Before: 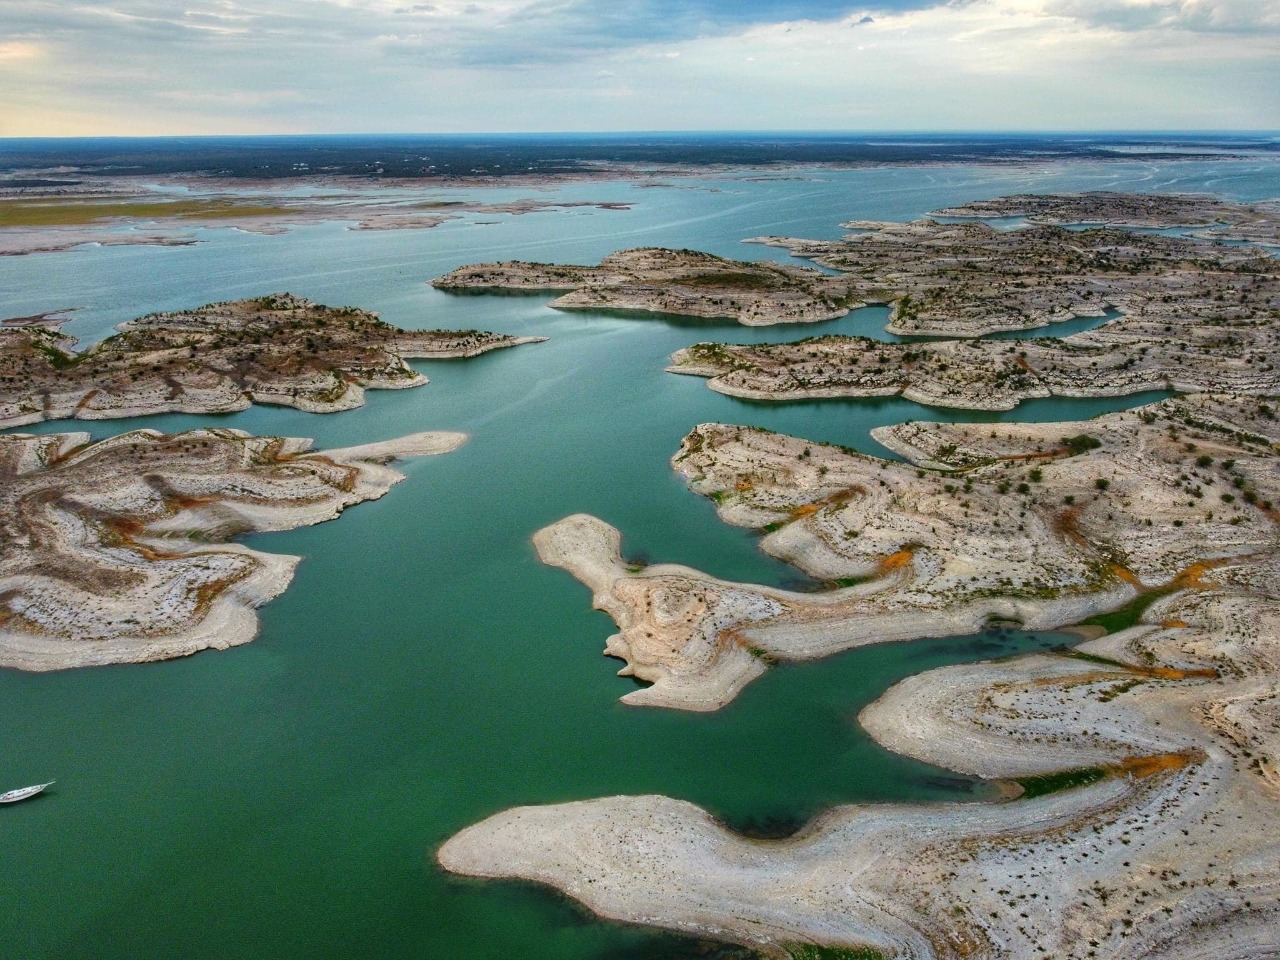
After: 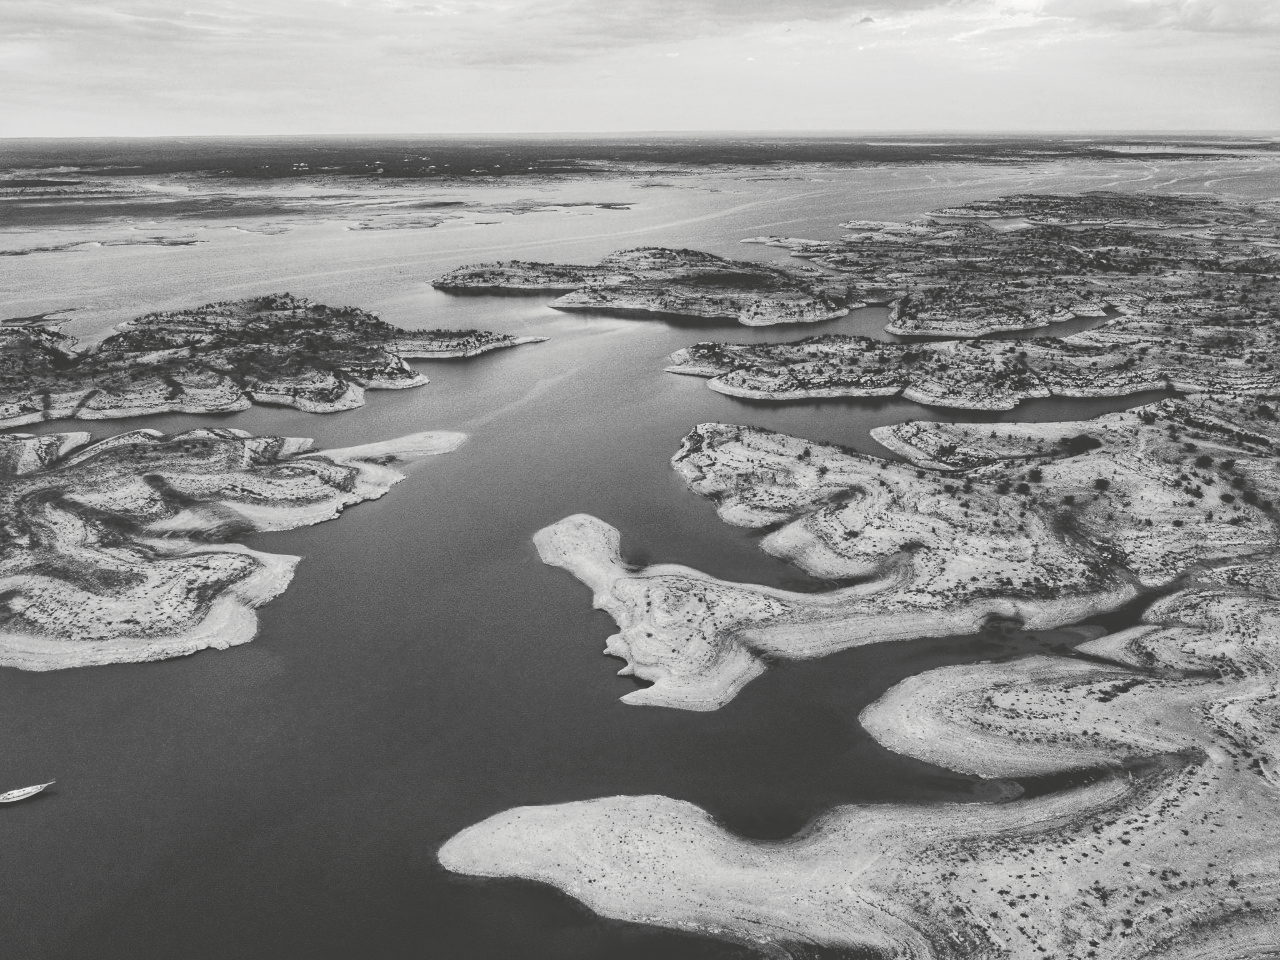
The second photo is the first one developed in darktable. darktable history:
tone curve: curves: ch0 [(0, 0) (0.003, 0.231) (0.011, 0.231) (0.025, 0.231) (0.044, 0.231) (0.069, 0.235) (0.1, 0.24) (0.136, 0.246) (0.177, 0.256) (0.224, 0.279) (0.277, 0.313) (0.335, 0.354) (0.399, 0.428) (0.468, 0.514) (0.543, 0.61) (0.623, 0.728) (0.709, 0.808) (0.801, 0.873) (0.898, 0.909) (1, 1)], preserve colors none
color look up table: target L [94.45, 85.27, 90.24, 94.45, 69.98, 78.07, 72.94, 65.11, 44, 55.54, 59.21, 56.06, 40.45, 42.1, 41.14, 13.23, 15.16, 201.93, 88.82, 64.74, 61.45, 65.11, 59.02, 50.43, 34.88, 24.42, 21.7, 5.464, 98.62, 93.05, 79.52, 72.21, 64.48, 83.12, 67, 75.15, 54.76, 48.84, 46.7, 48.04, 13.23, 25.32, 100, 93.05, 60.94, 61.45, 59.02, 41.83, 23.07], target a [-0.099, -0.002, -0.1, -0.099, -0.001, -0.003, -0.001, 0, 0, 0.001 ×5, 0, -0.134, -0.132, 0, -0.101, 0, 0.001, 0, 0.001, 0, -0.001, -0.001, 0, -0.687, -0.473, -0.291, -0.003, -0.002, 0.001, -0.002, -0.001, -0.002, 0.001, 0.001, 0.001, 0, -0.134, -0.001, -0.097, -0.291, 0.001 ×4, 0], target b [1.226, 0.023, 1.239, 1.226, 0.003, 0.024, 0.003, 0.003, -0.004, -0.004, -0.007, -0.004, -0.004, -0.004, 0.001, 1.698, 1.671, -0.001, 1.244, -0.004, -0.004, 0.003, -0.007, -0.004, 0.011, 0.011, 0.002, 8.475, 6.009, 3.654, 0.024, 0.023, -0.004, 0.024, 0.003, 0.023, -0.004, -0.004, -0.004, 0.001, 1.698, 0.011, 1.21, 3.654, -0.004, -0.004, -0.007, -0.004, 0.001], num patches 49
